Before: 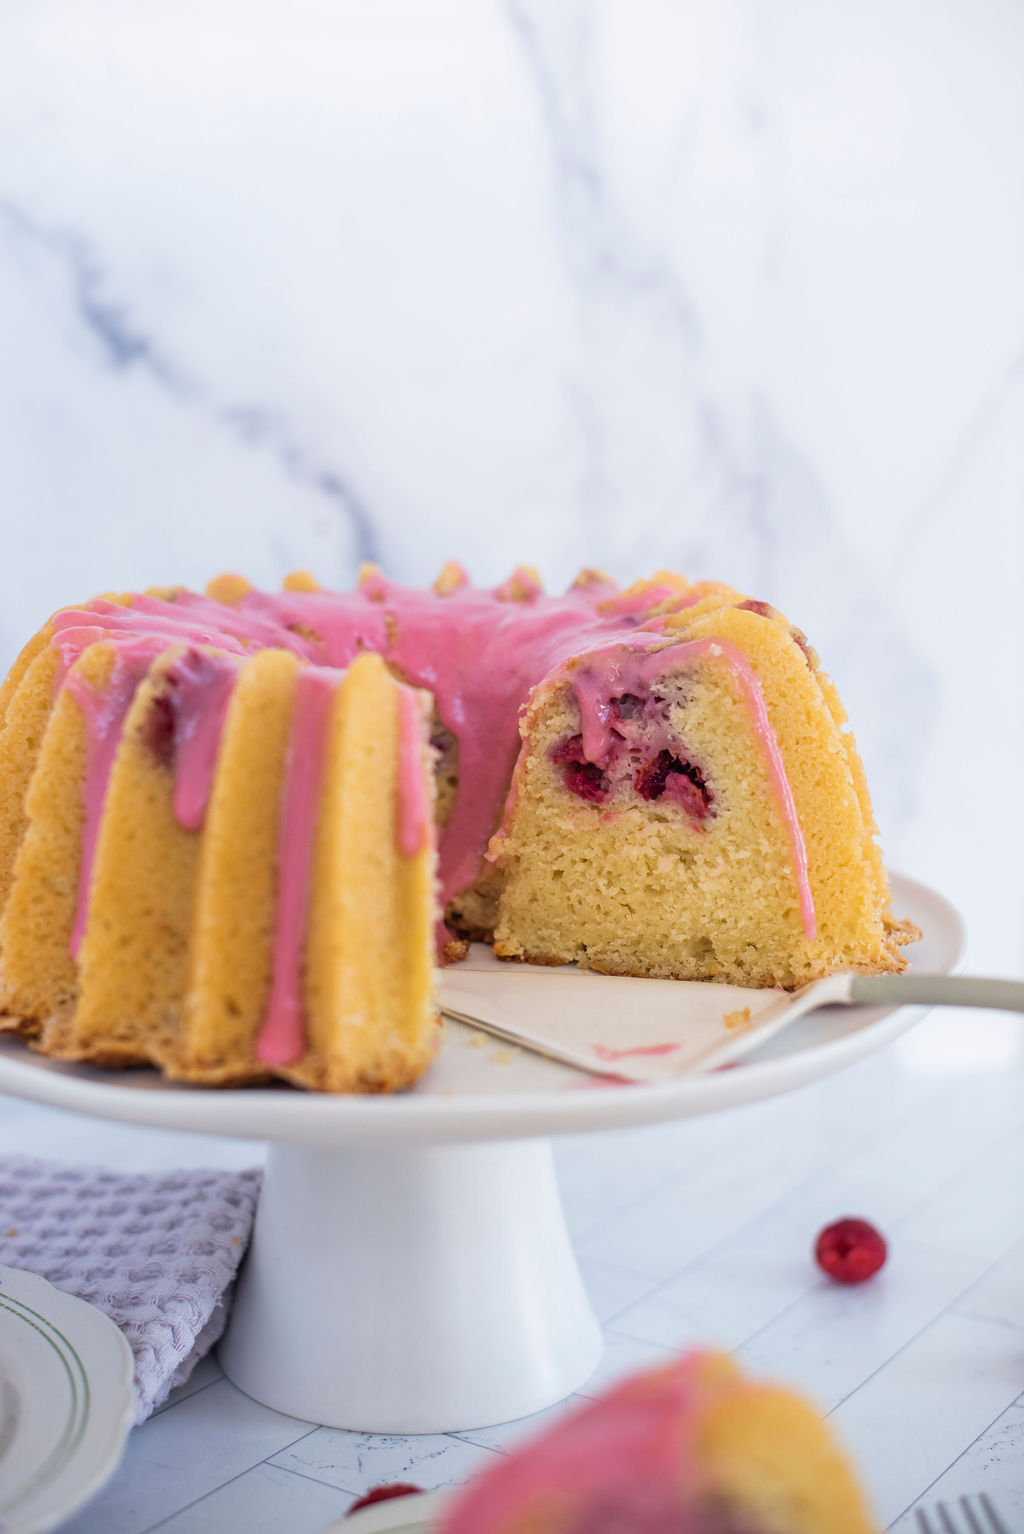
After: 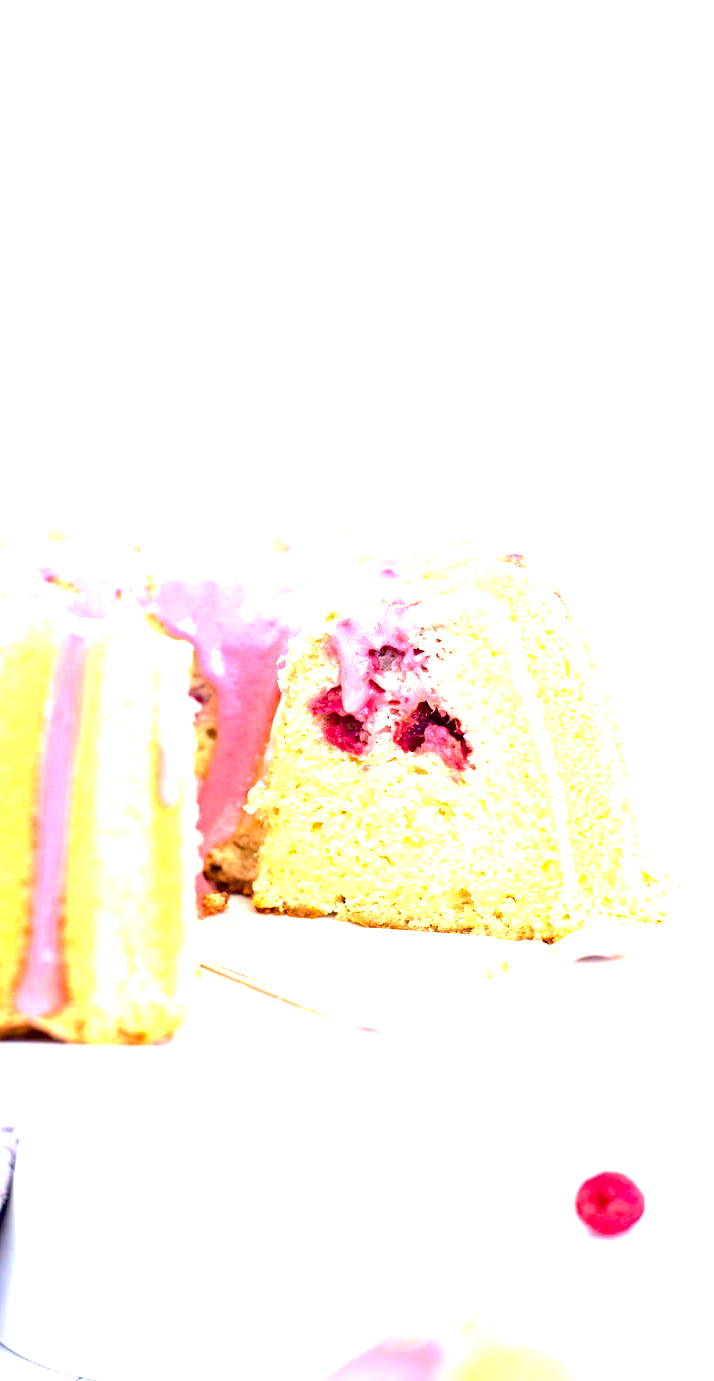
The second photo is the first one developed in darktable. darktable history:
crop and rotate: left 23.613%, top 3.229%, right 6.637%, bottom 6.715%
exposure: black level correction 0.001, exposure 2.584 EV, compensate exposure bias true, compensate highlight preservation false
tone equalizer: mask exposure compensation -0.514 EV
haze removal: compatibility mode true, adaptive false
contrast brightness saturation: brightness -0.094
